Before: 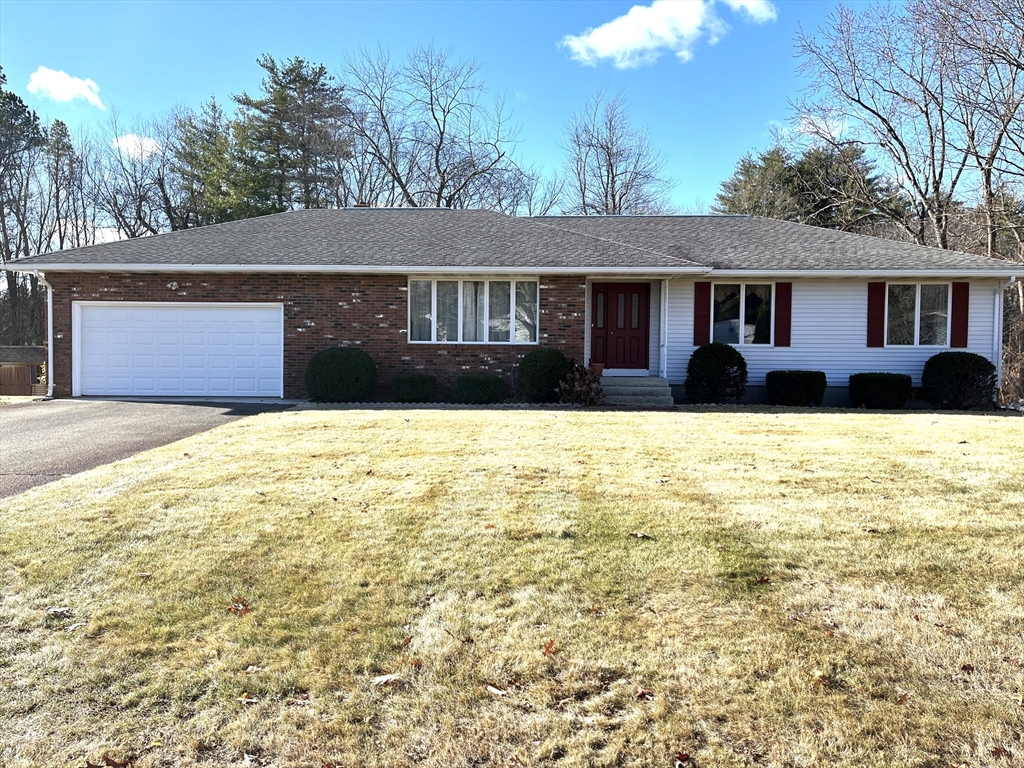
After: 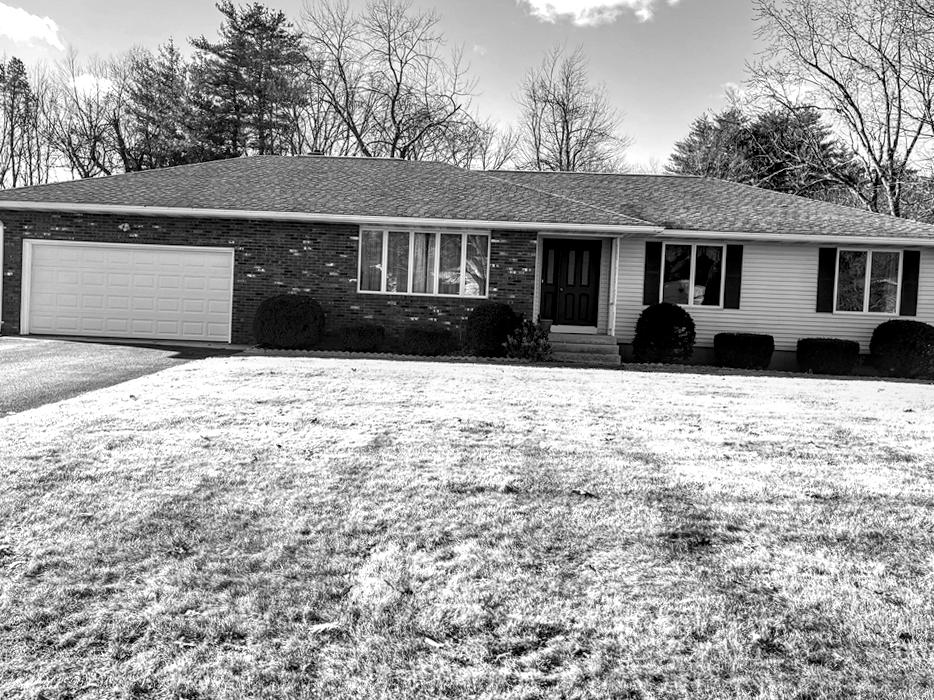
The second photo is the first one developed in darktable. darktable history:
monochrome: on, module defaults
tone equalizer: on, module defaults
crop and rotate: angle -1.96°, left 3.097%, top 4.154%, right 1.586%, bottom 0.529%
local contrast: detail 154%
